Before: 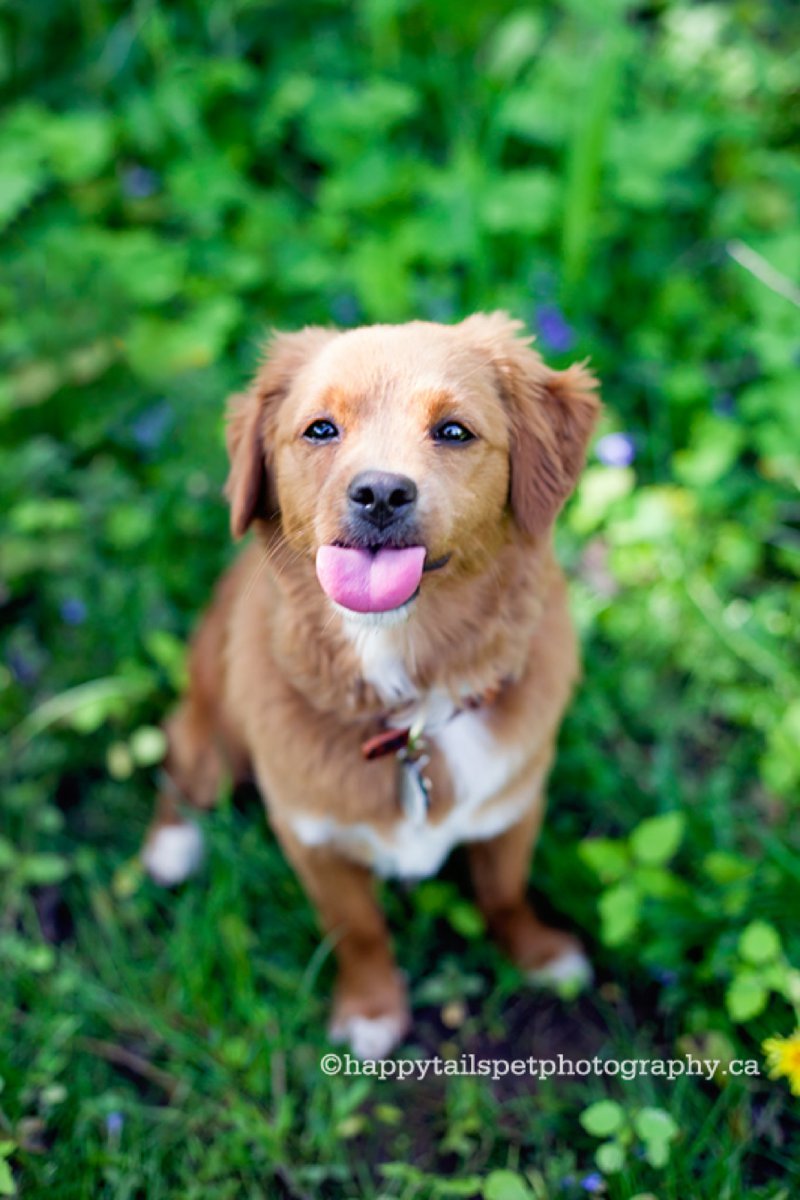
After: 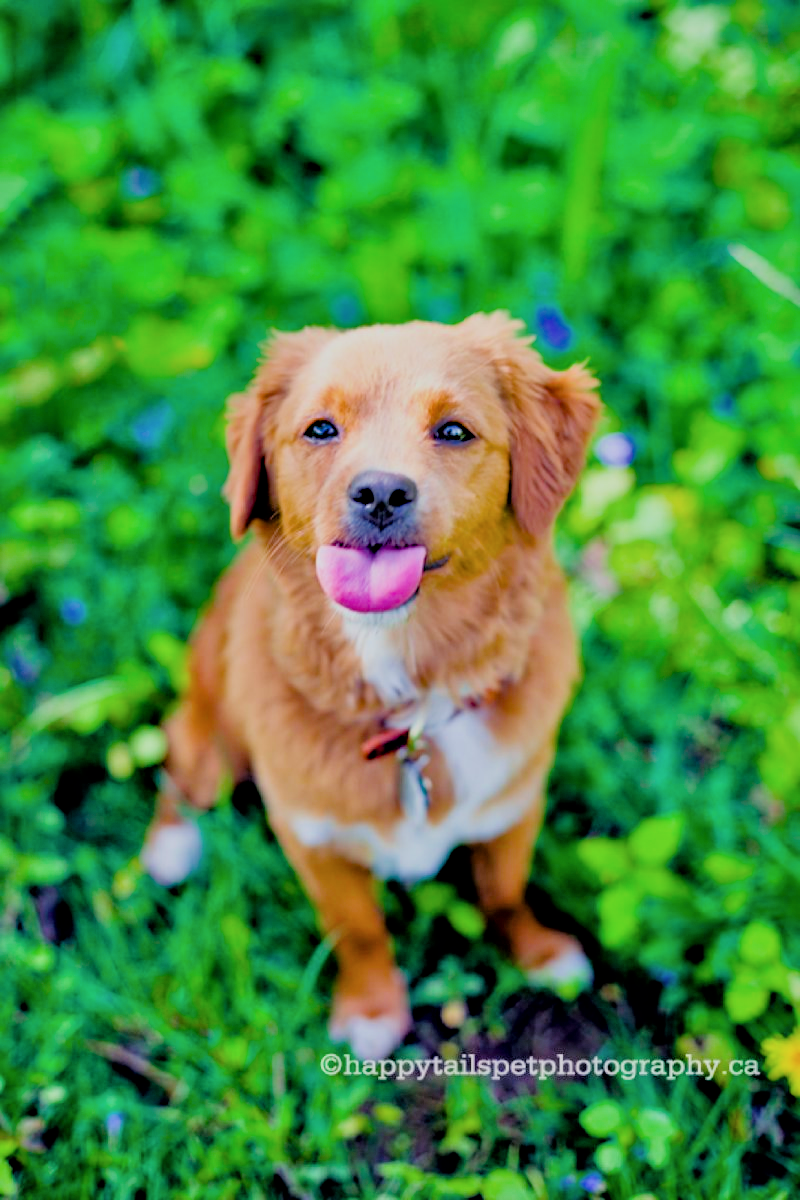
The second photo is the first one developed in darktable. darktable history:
local contrast: mode bilateral grid, contrast 20, coarseness 50, detail 120%, midtone range 0.2
contrast brightness saturation: saturation -0.05
filmic rgb: black relative exposure -7.32 EV, white relative exposure 5.09 EV, hardness 3.2
tone equalizer: -7 EV 0.15 EV, -6 EV 0.6 EV, -5 EV 1.15 EV, -4 EV 1.33 EV, -3 EV 1.15 EV, -2 EV 0.6 EV, -1 EV 0.15 EV, mask exposure compensation -0.5 EV
velvia: strength 15% | blend: blend mode lighten, opacity 100%; mask: uniform (no mask)
color balance rgb: perceptual saturation grading › global saturation 40%, global vibrance 15%
haze removal: compatibility mode true, adaptive false
